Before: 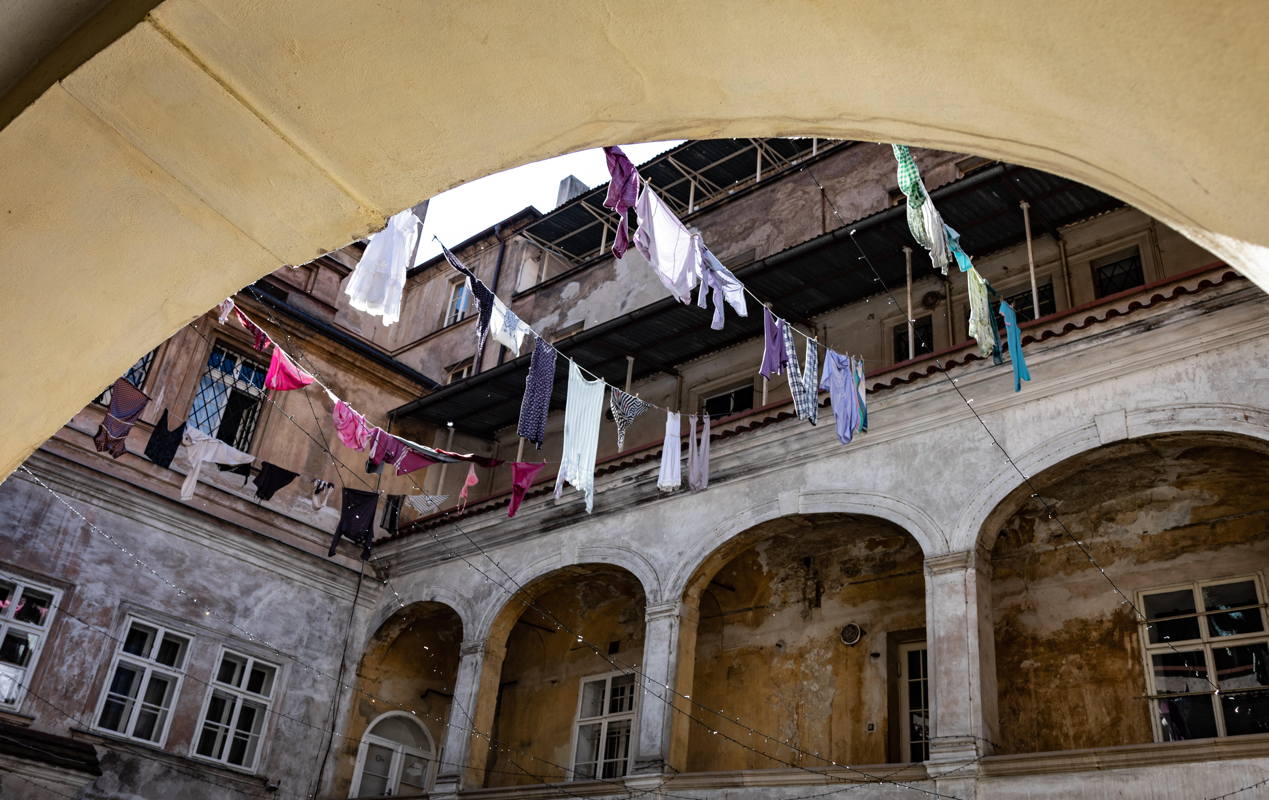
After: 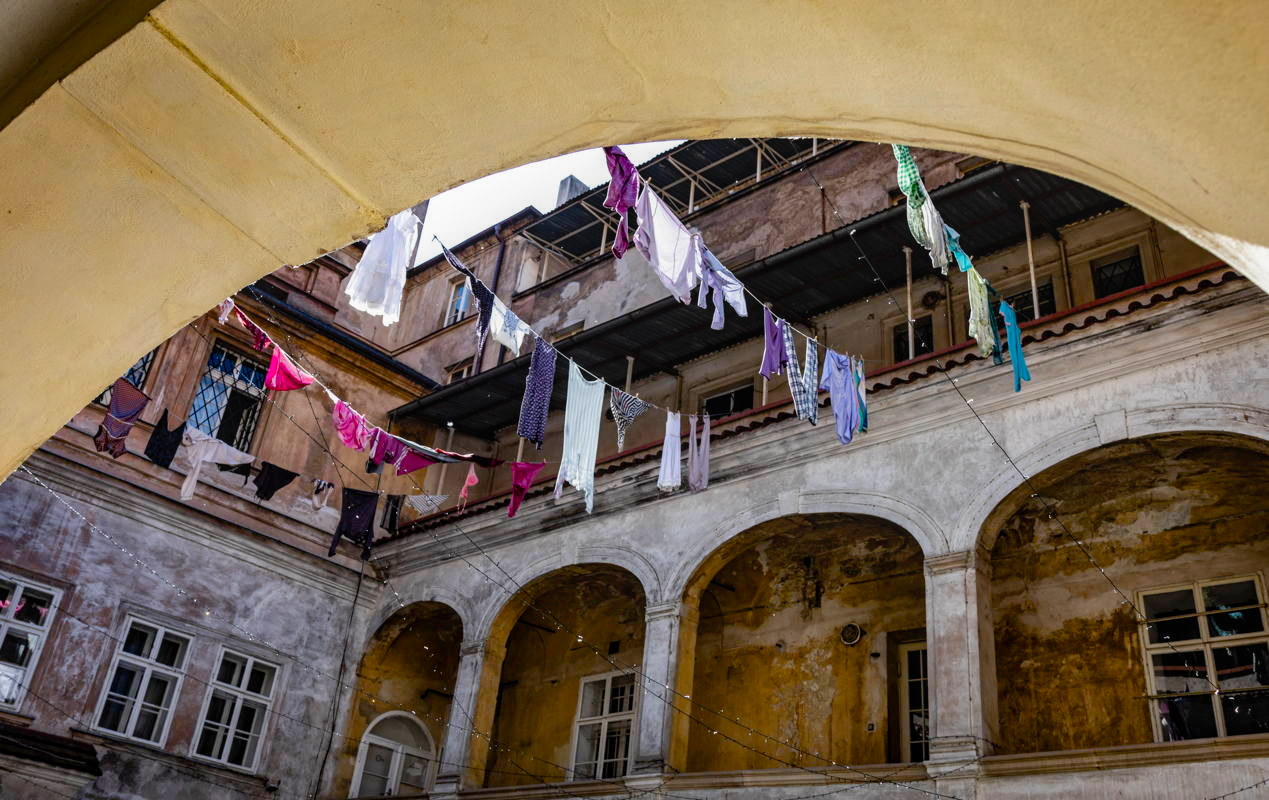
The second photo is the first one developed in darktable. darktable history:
exposure: black level correction 0.001, exposure 0.014 EV, compensate highlight preservation false
local contrast: detail 110%
color balance rgb: perceptual saturation grading › global saturation 35%, perceptual saturation grading › highlights -25%, perceptual saturation grading › shadows 25%, global vibrance 10%
